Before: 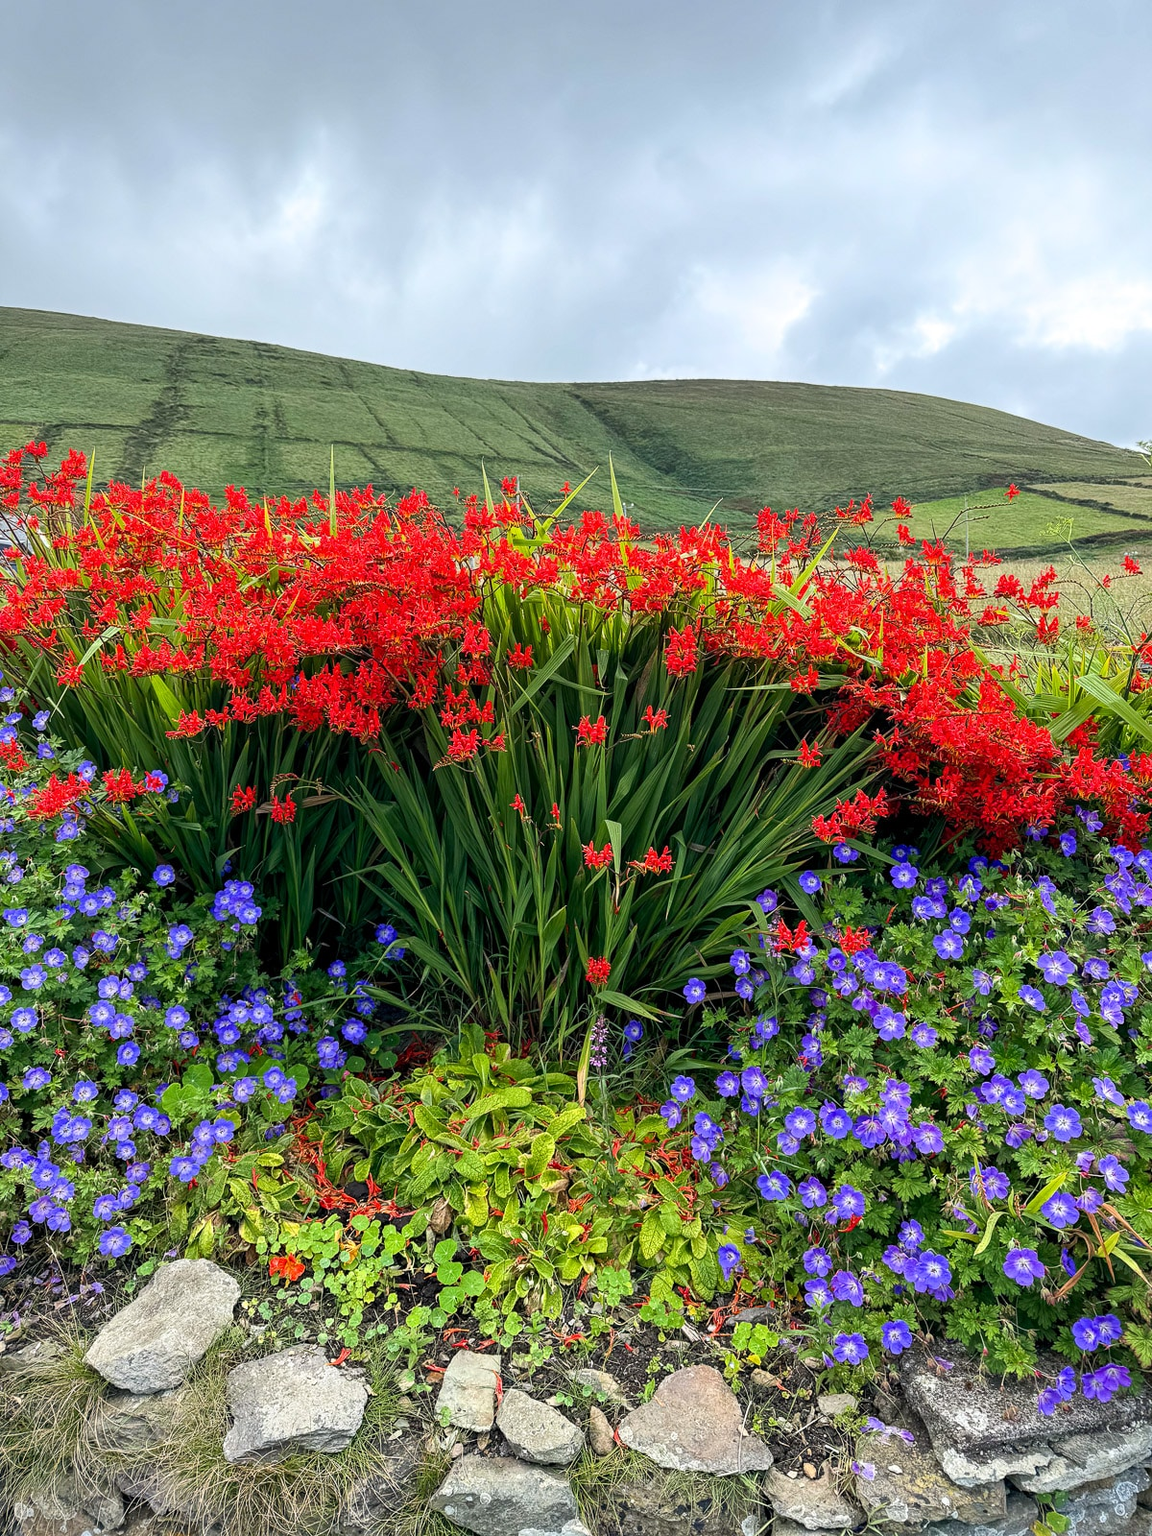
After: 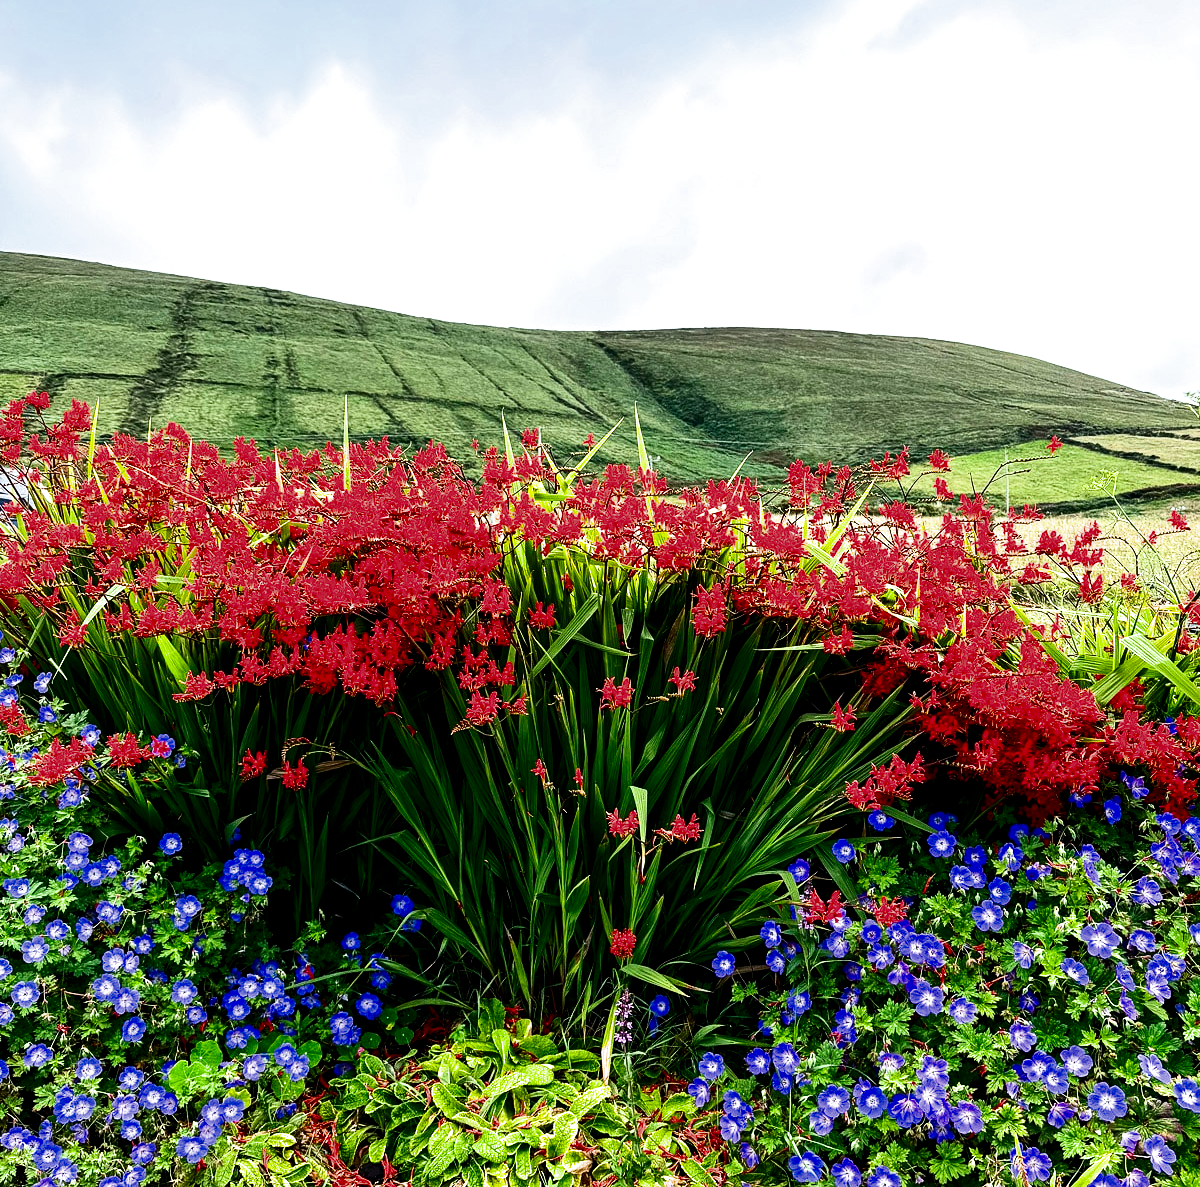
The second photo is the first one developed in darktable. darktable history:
filmic rgb: black relative exposure -3.99 EV, white relative exposure 3 EV, threshold 2.95 EV, hardness 3.01, contrast 1.391, enable highlight reconstruction true
contrast brightness saturation: contrast 0.095, brightness -0.577, saturation 0.166
crop: top 4.293%, bottom 21.506%
exposure: black level correction 0, exposure 1.098 EV, compensate highlight preservation false
